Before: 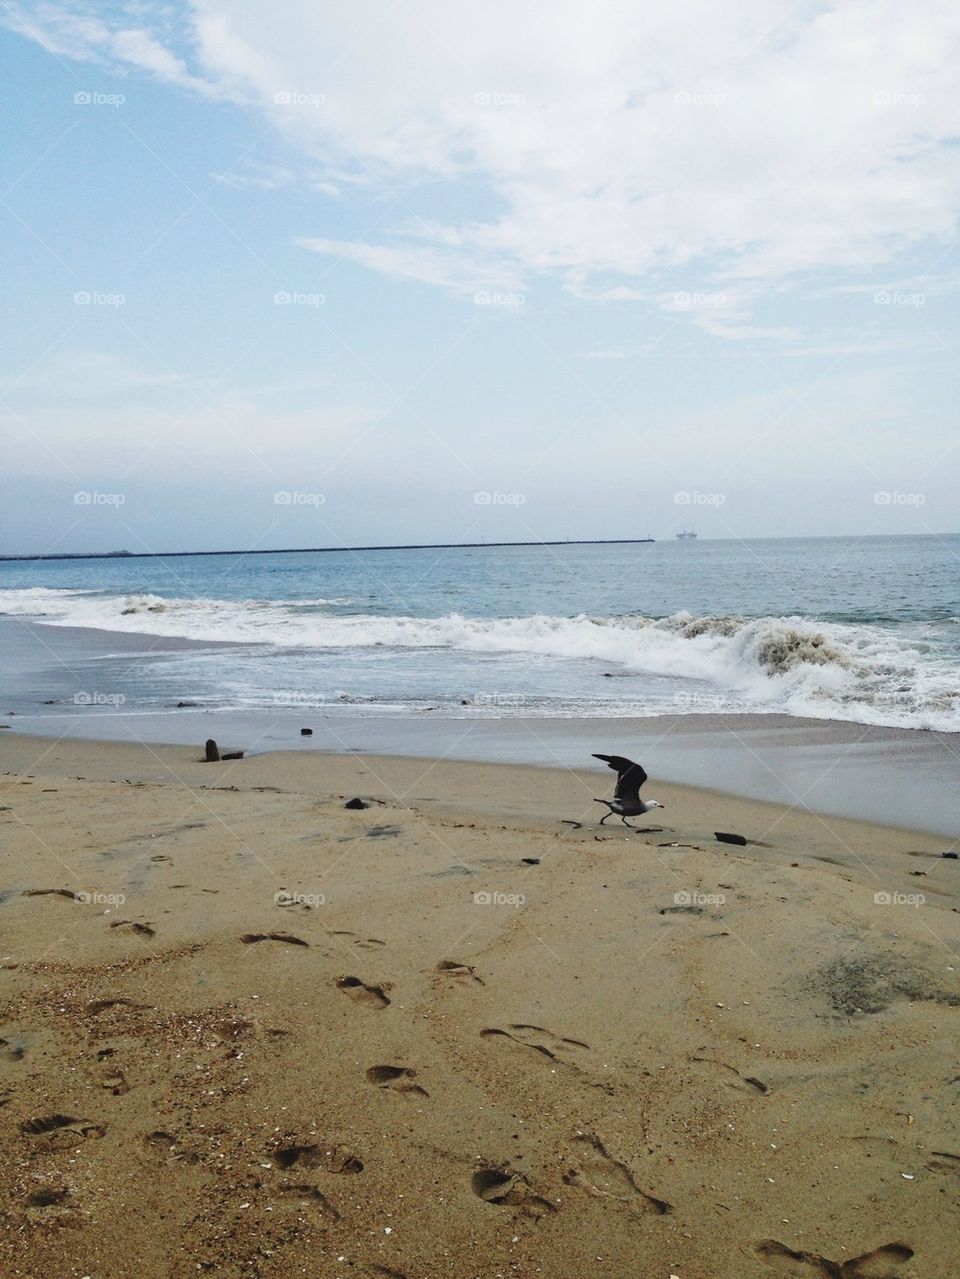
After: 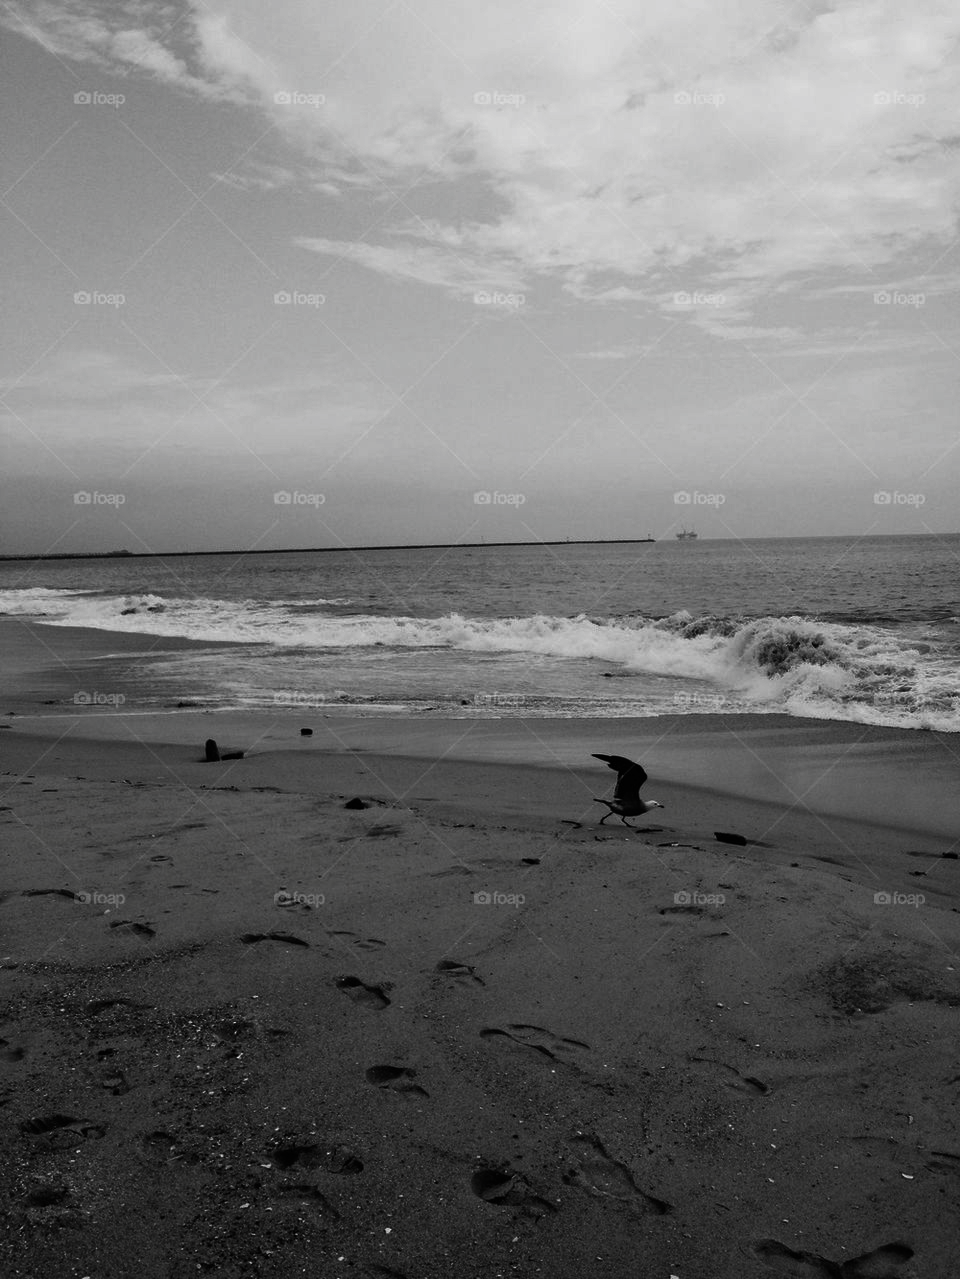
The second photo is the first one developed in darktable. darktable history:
contrast brightness saturation: contrast -0.031, brightness -0.585, saturation -0.991
